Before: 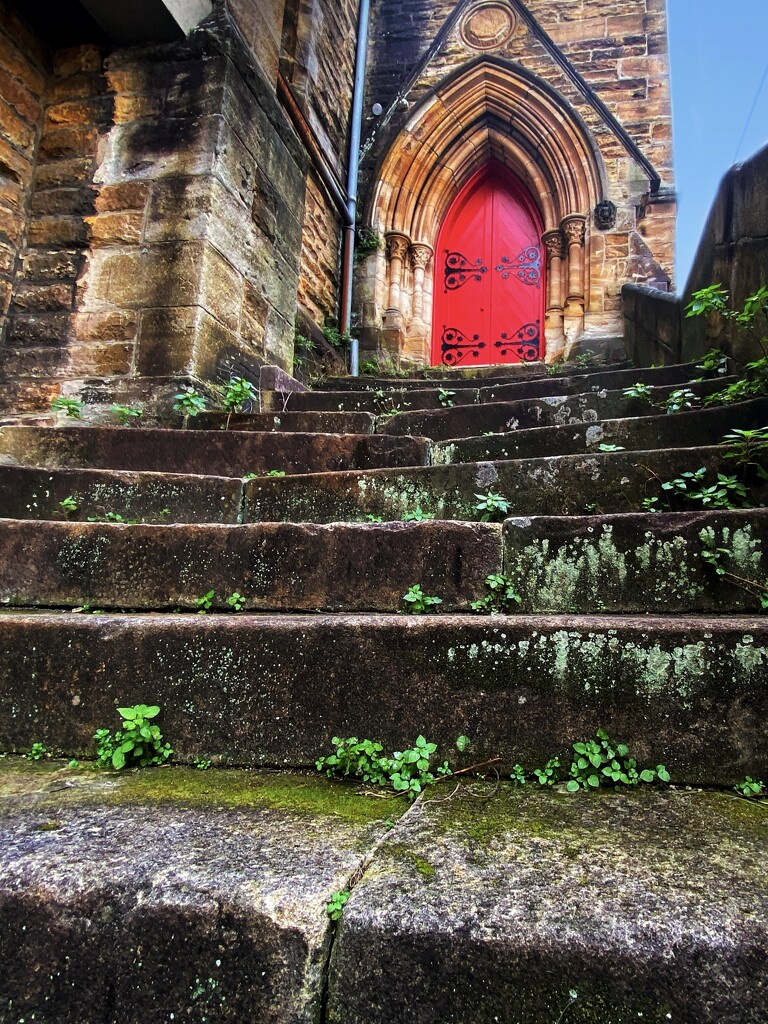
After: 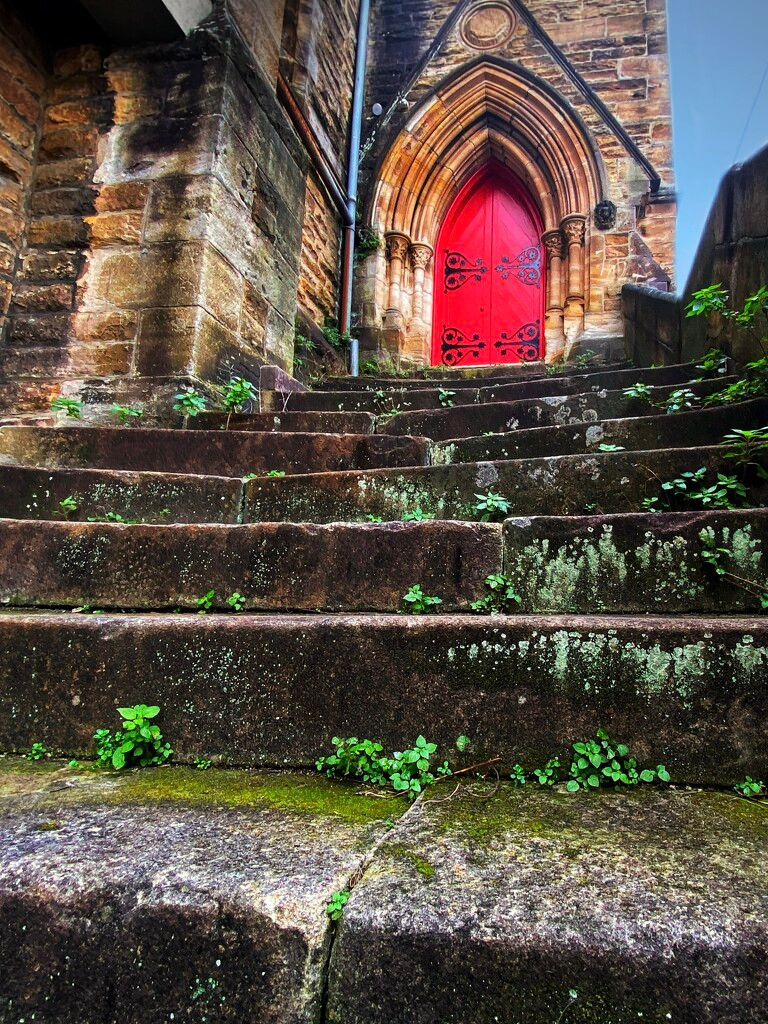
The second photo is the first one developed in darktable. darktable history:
vignetting: fall-off start 99.69%, brightness -0.417, saturation -0.304, center (-0.03, 0.234)
